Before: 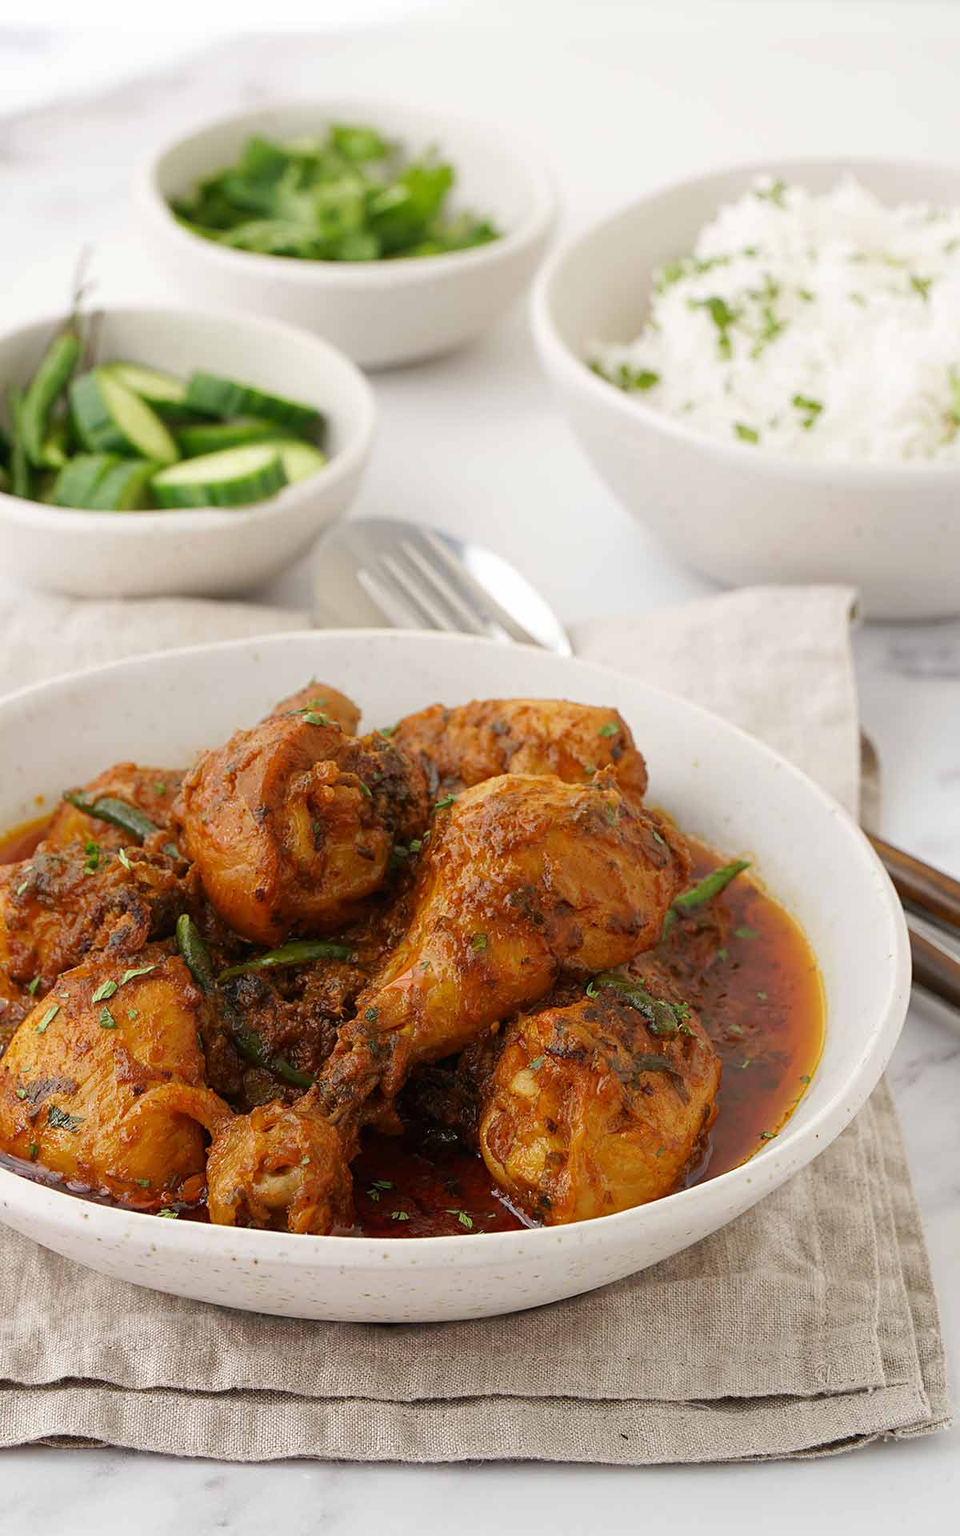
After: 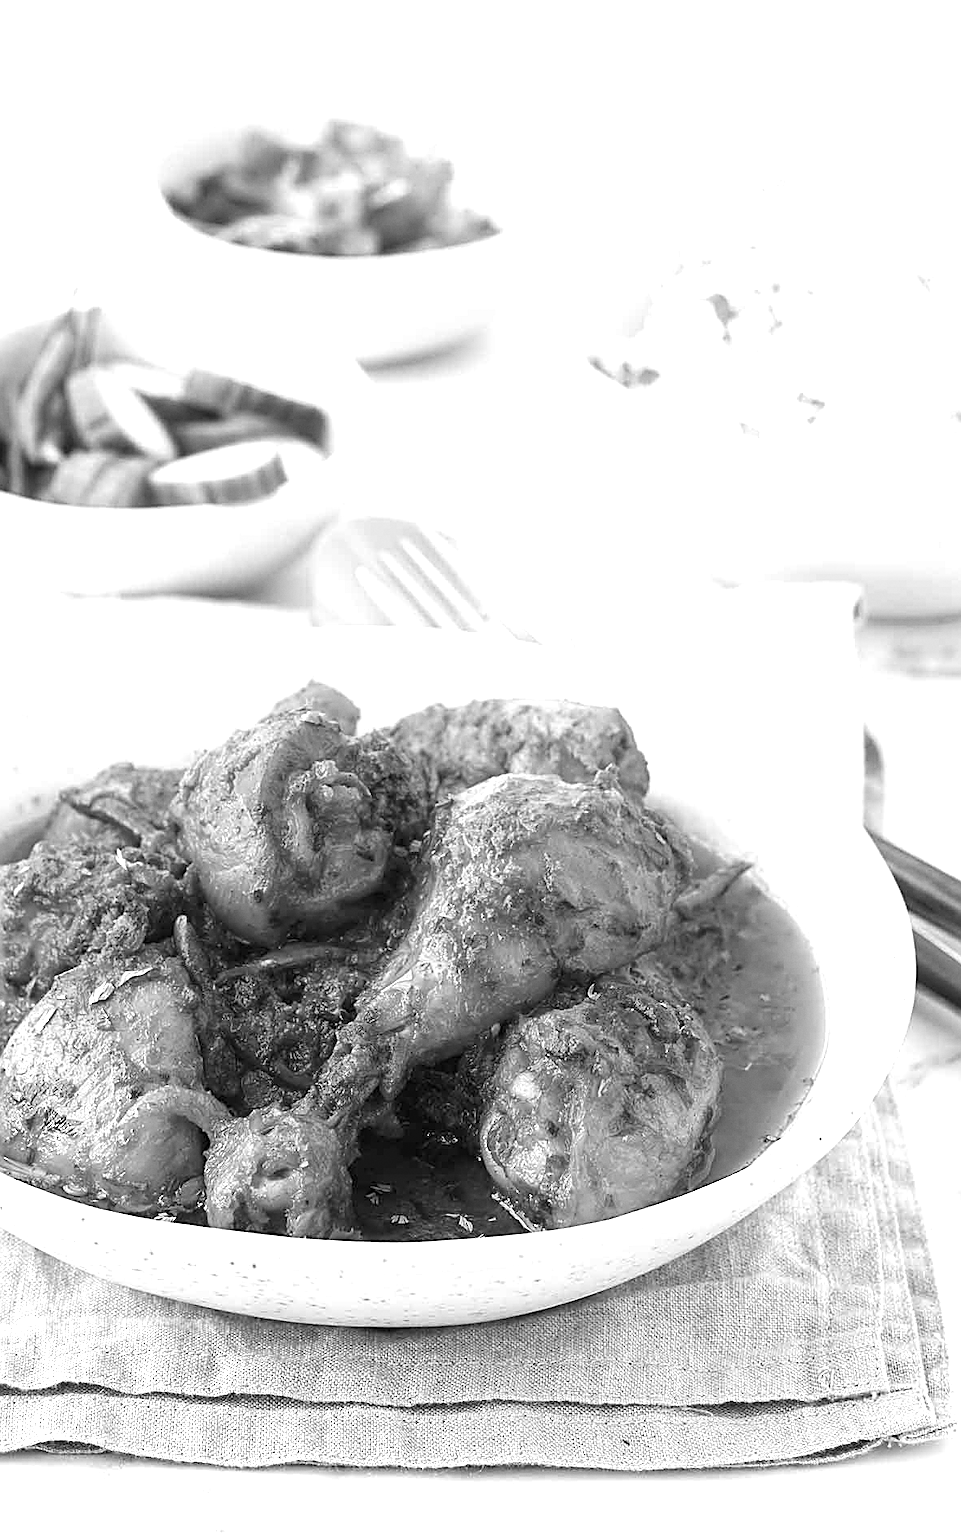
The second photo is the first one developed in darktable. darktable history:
crop: left 0.434%, top 0.485%, right 0.244%, bottom 0.386%
exposure: black level correction 0, exposure 1.1 EV, compensate highlight preservation false
contrast brightness saturation: saturation -0.05
sharpen: on, module defaults
color correction: highlights a* 4.02, highlights b* 4.98, shadows a* -7.55, shadows b* 4.98
monochrome: a 32, b 64, size 2.3, highlights 1
white balance: red 1, blue 1
grain: coarseness 0.09 ISO, strength 10%
